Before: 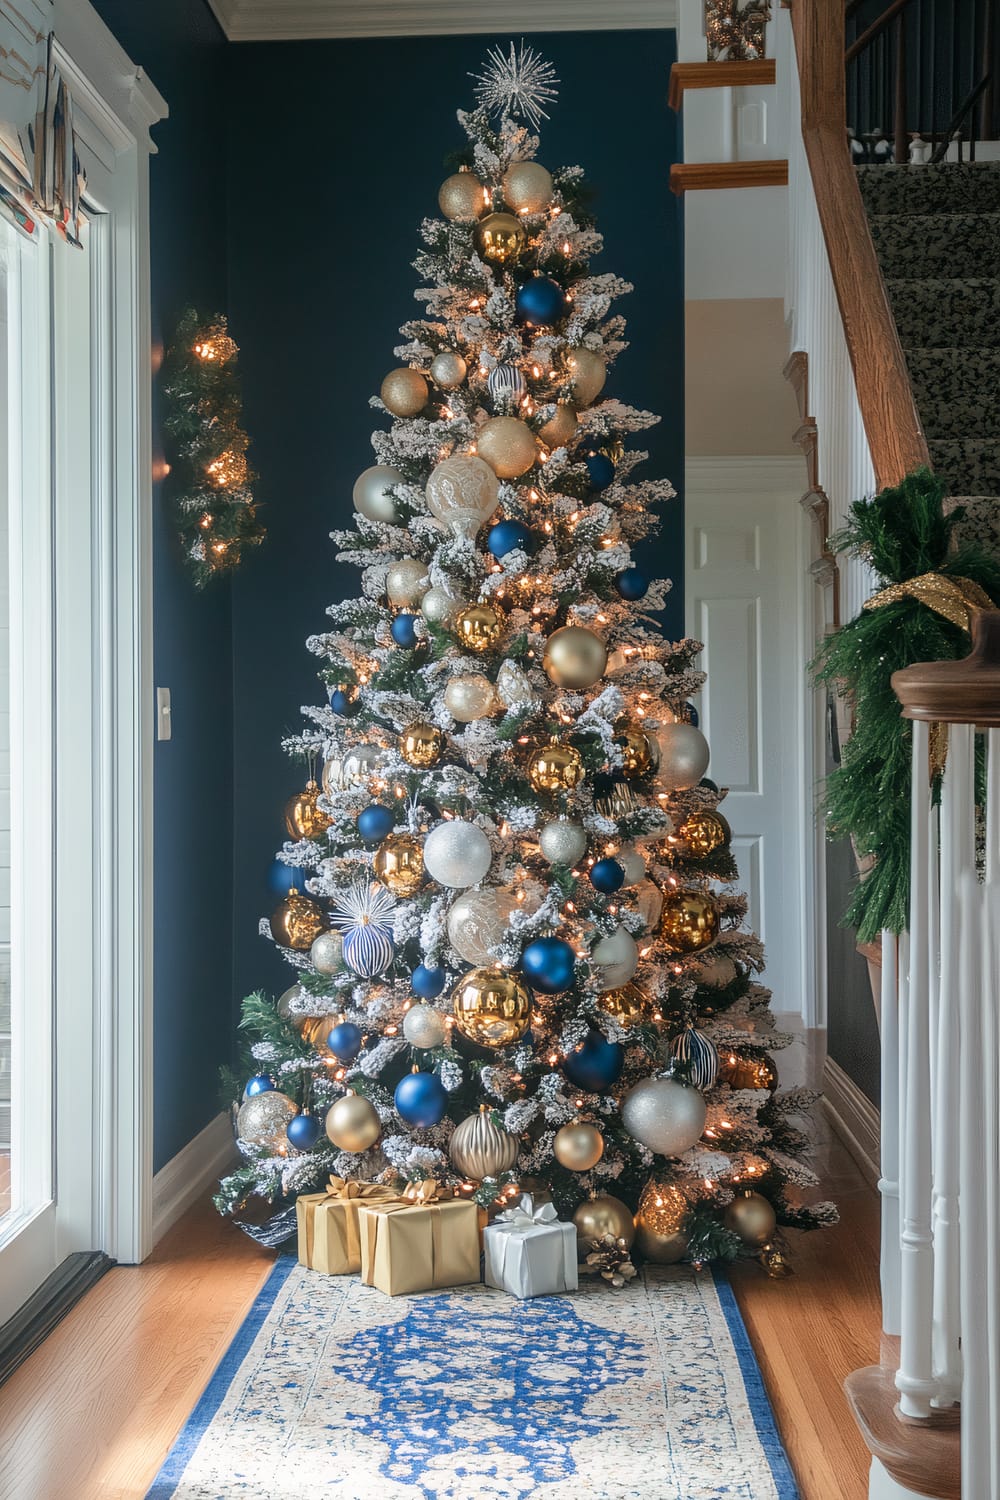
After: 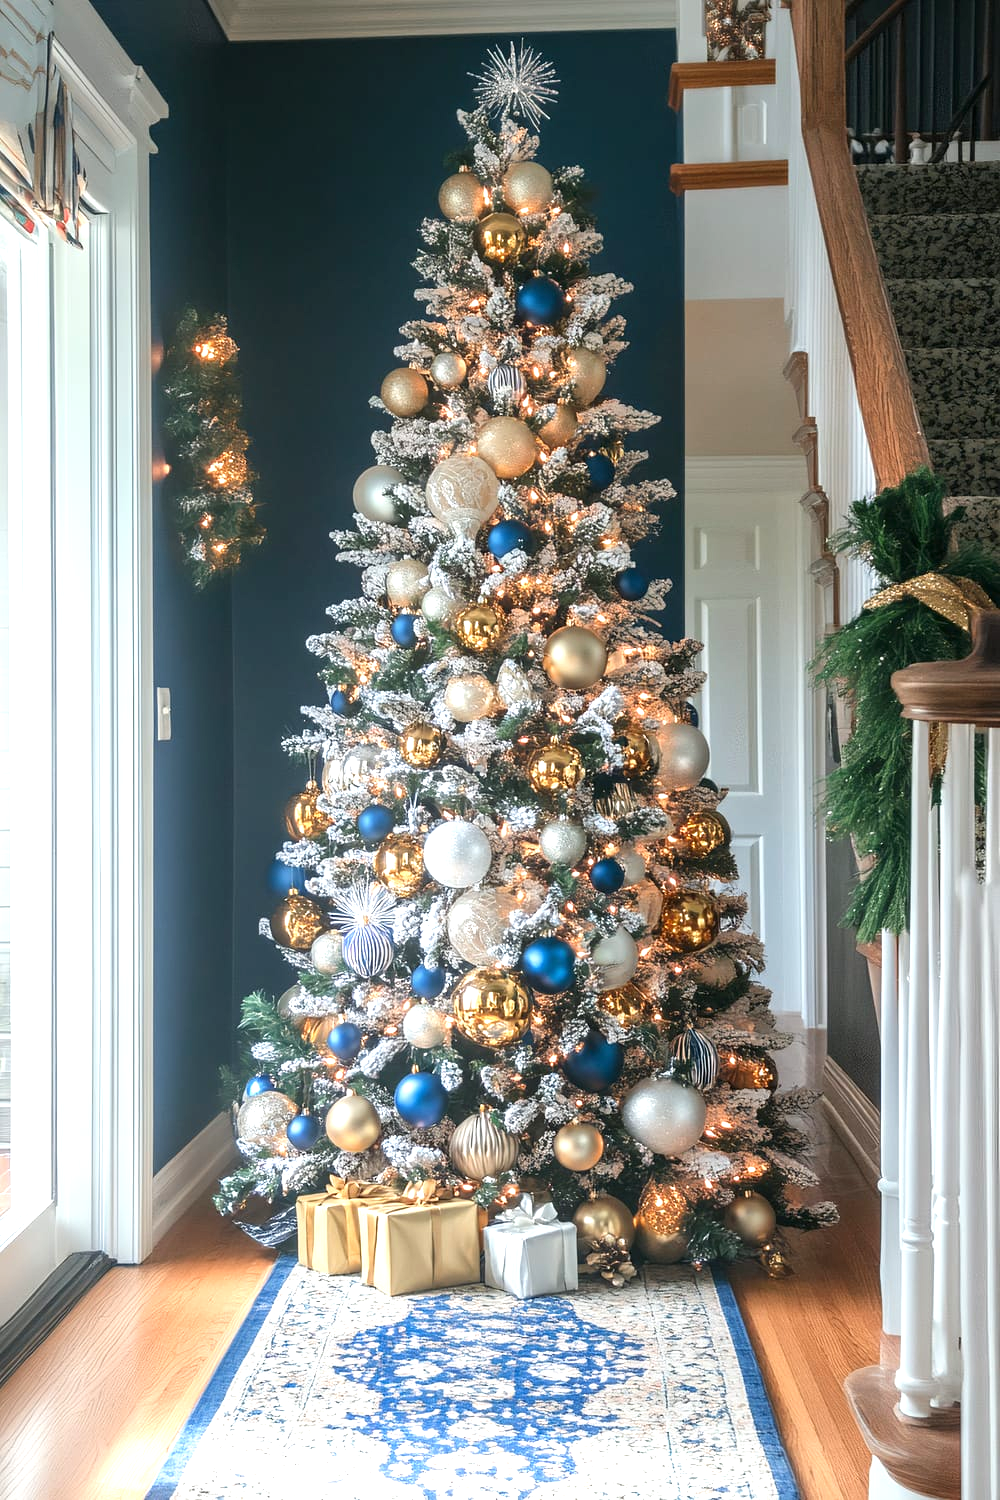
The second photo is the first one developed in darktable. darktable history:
exposure: exposure 0.804 EV, compensate highlight preservation false
